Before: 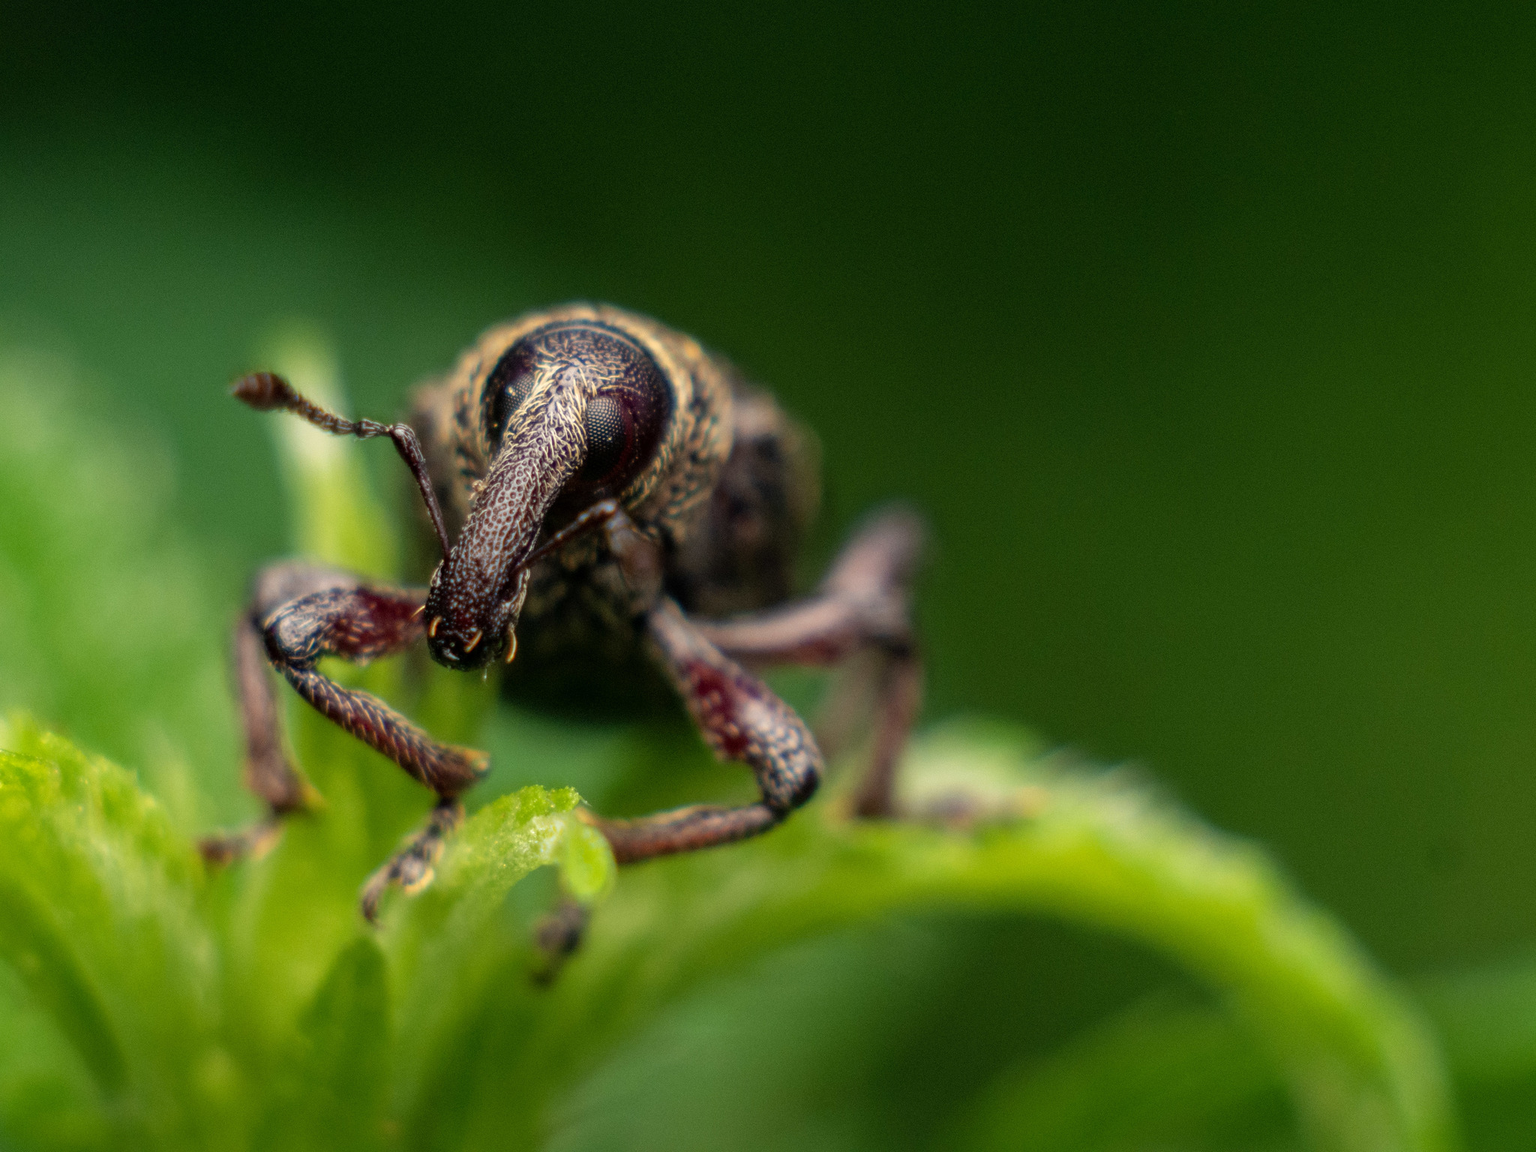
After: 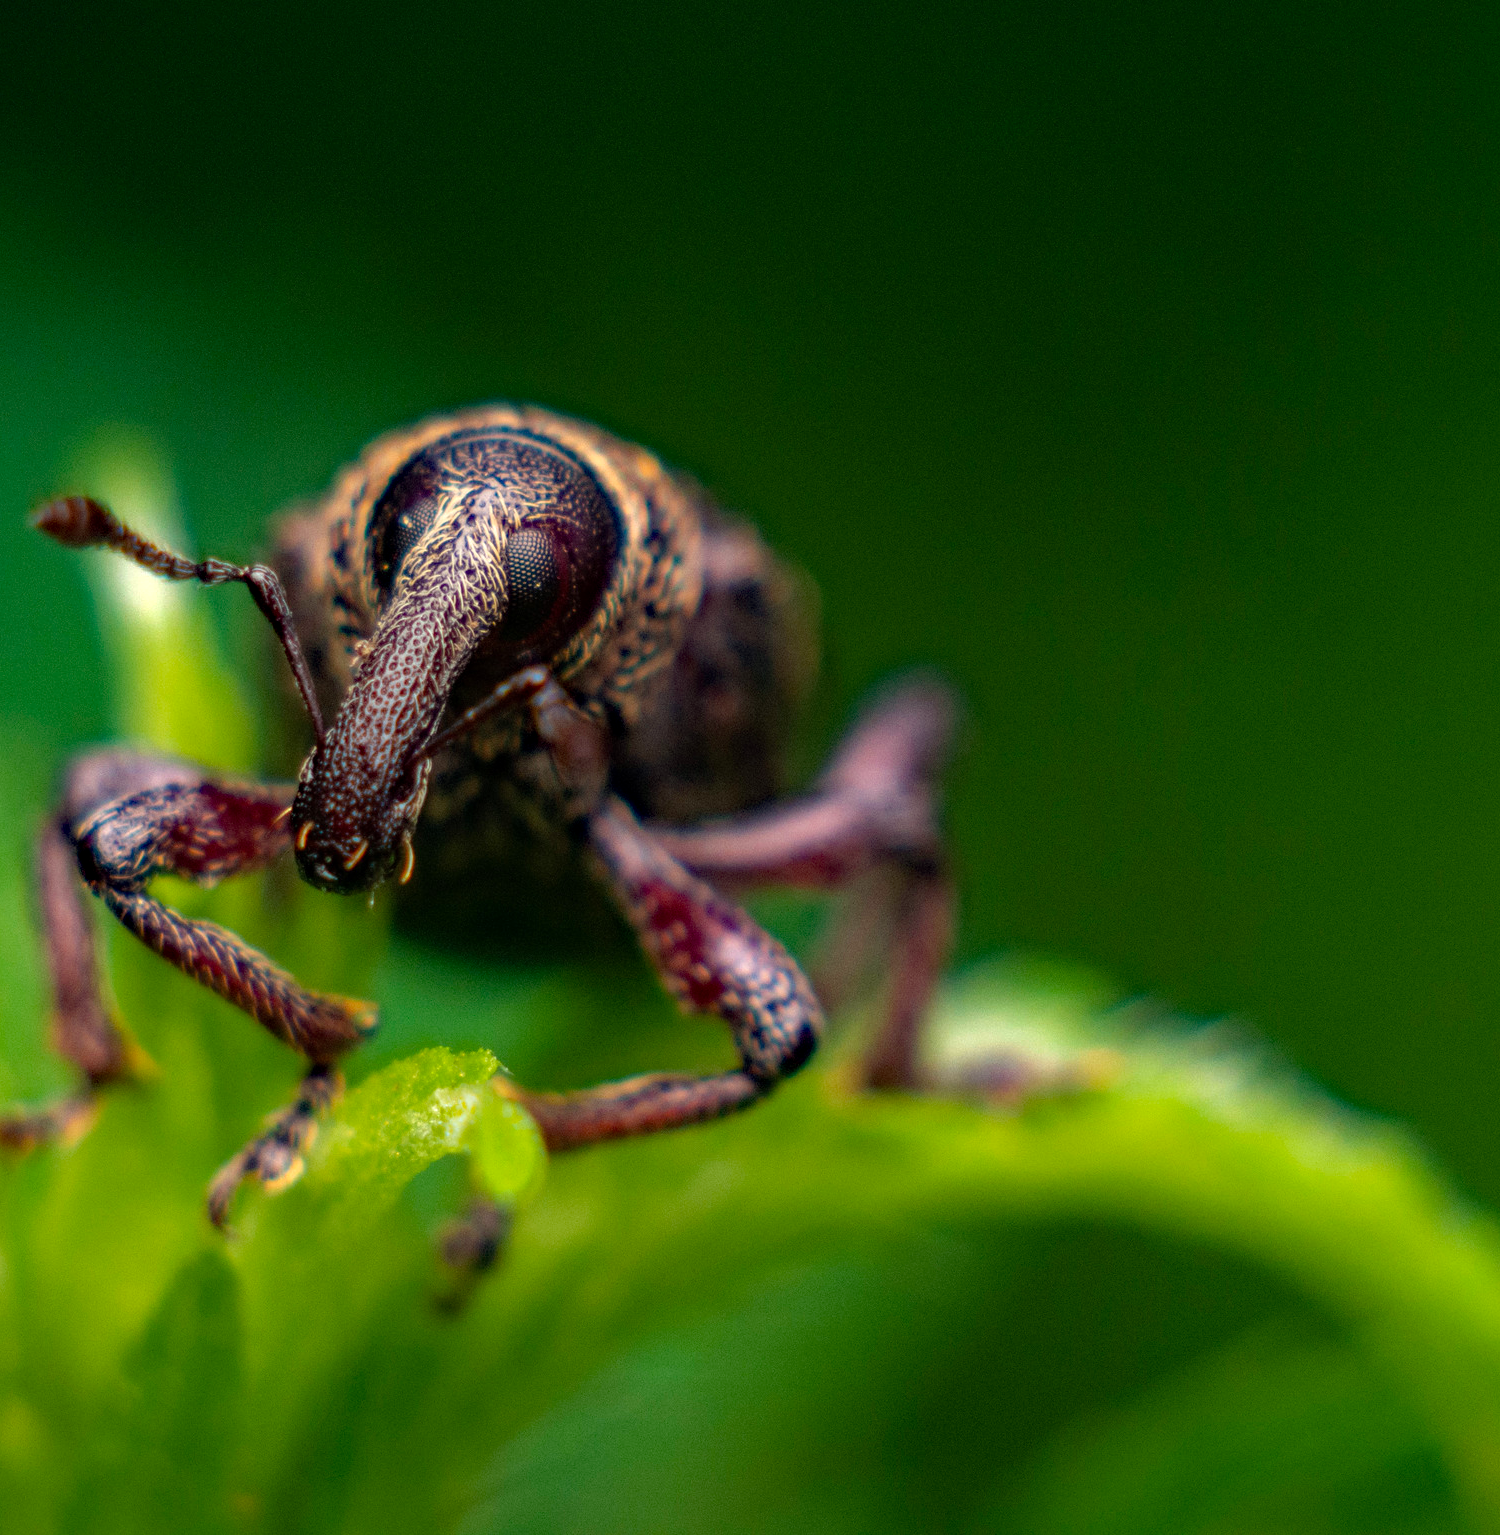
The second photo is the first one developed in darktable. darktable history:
crop: left 13.443%, right 13.31%
haze removal: strength 0.42, compatibility mode true, adaptive false
